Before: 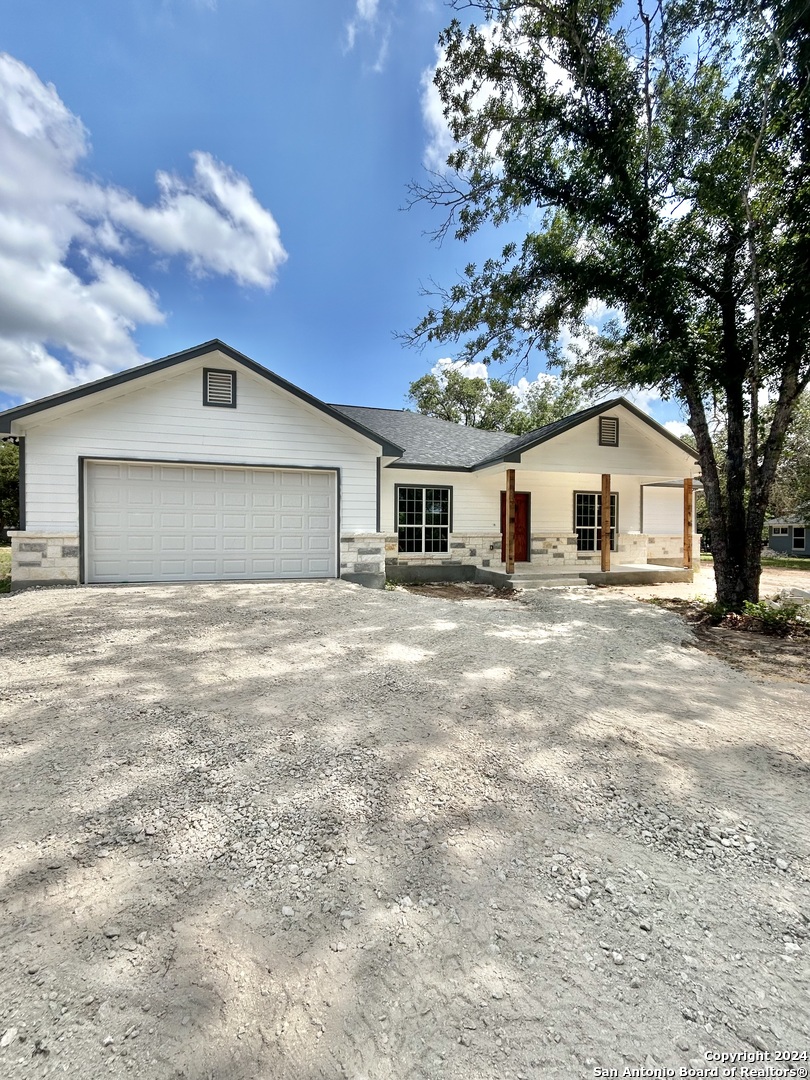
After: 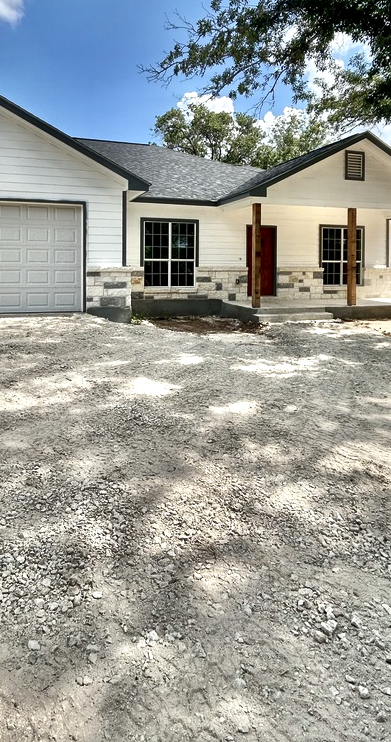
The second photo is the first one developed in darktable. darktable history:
shadows and highlights: low approximation 0.01, soften with gaussian
local contrast: mode bilateral grid, contrast 100, coarseness 100, detail 165%, midtone range 0.2
crop: left 31.379%, top 24.658%, right 20.326%, bottom 6.628%
